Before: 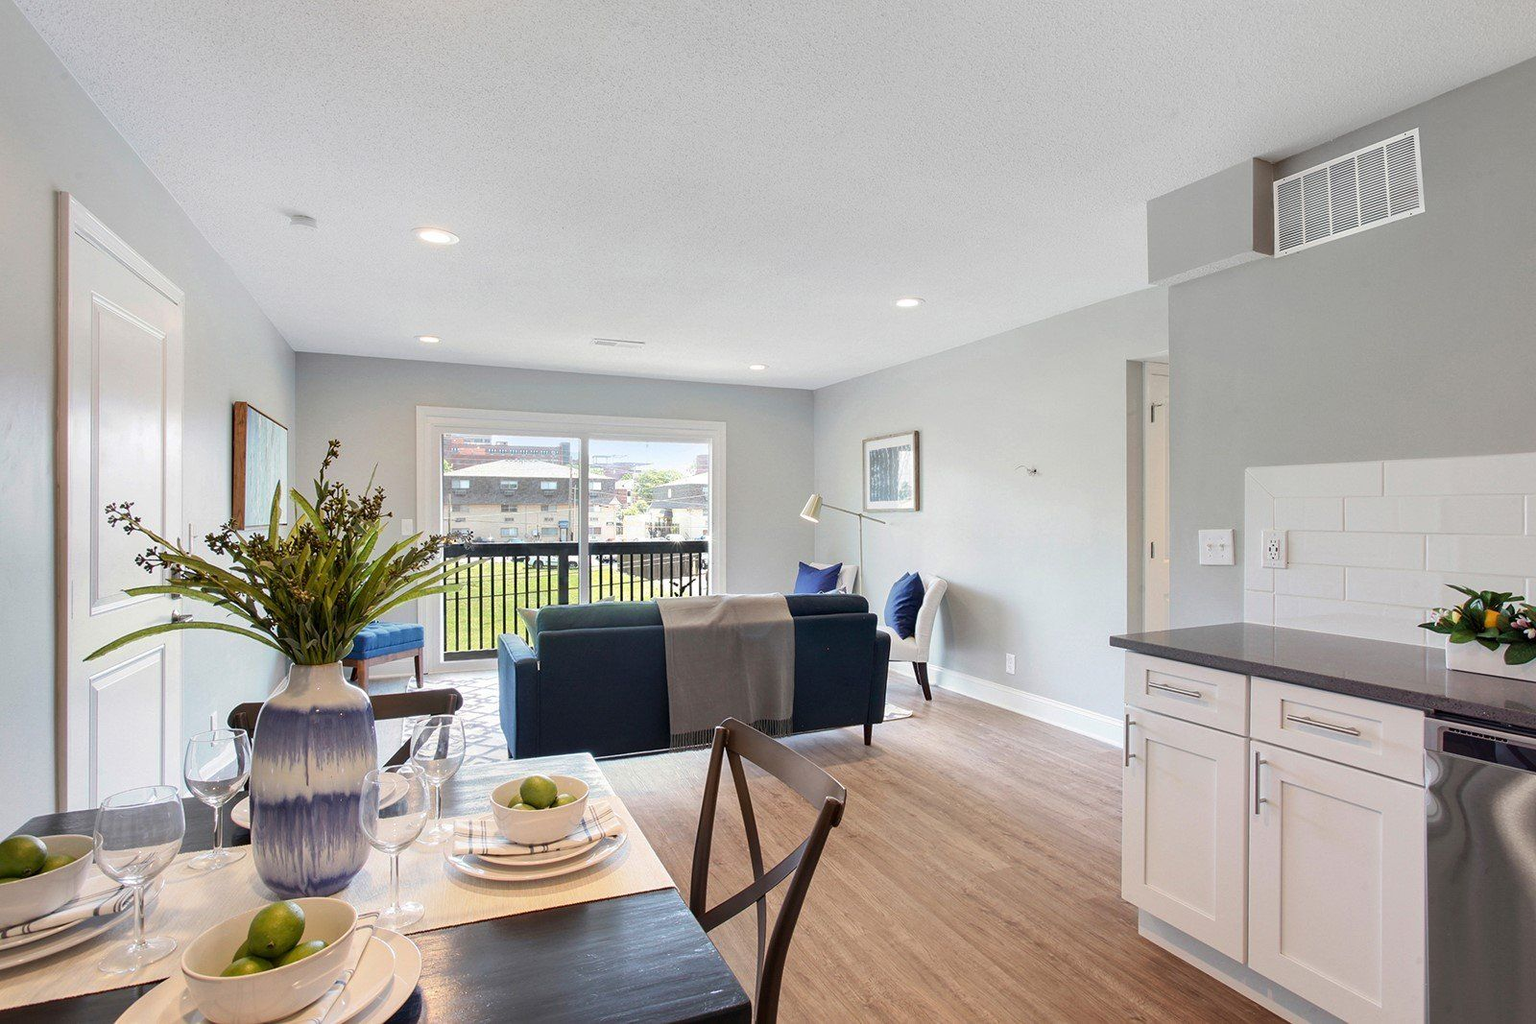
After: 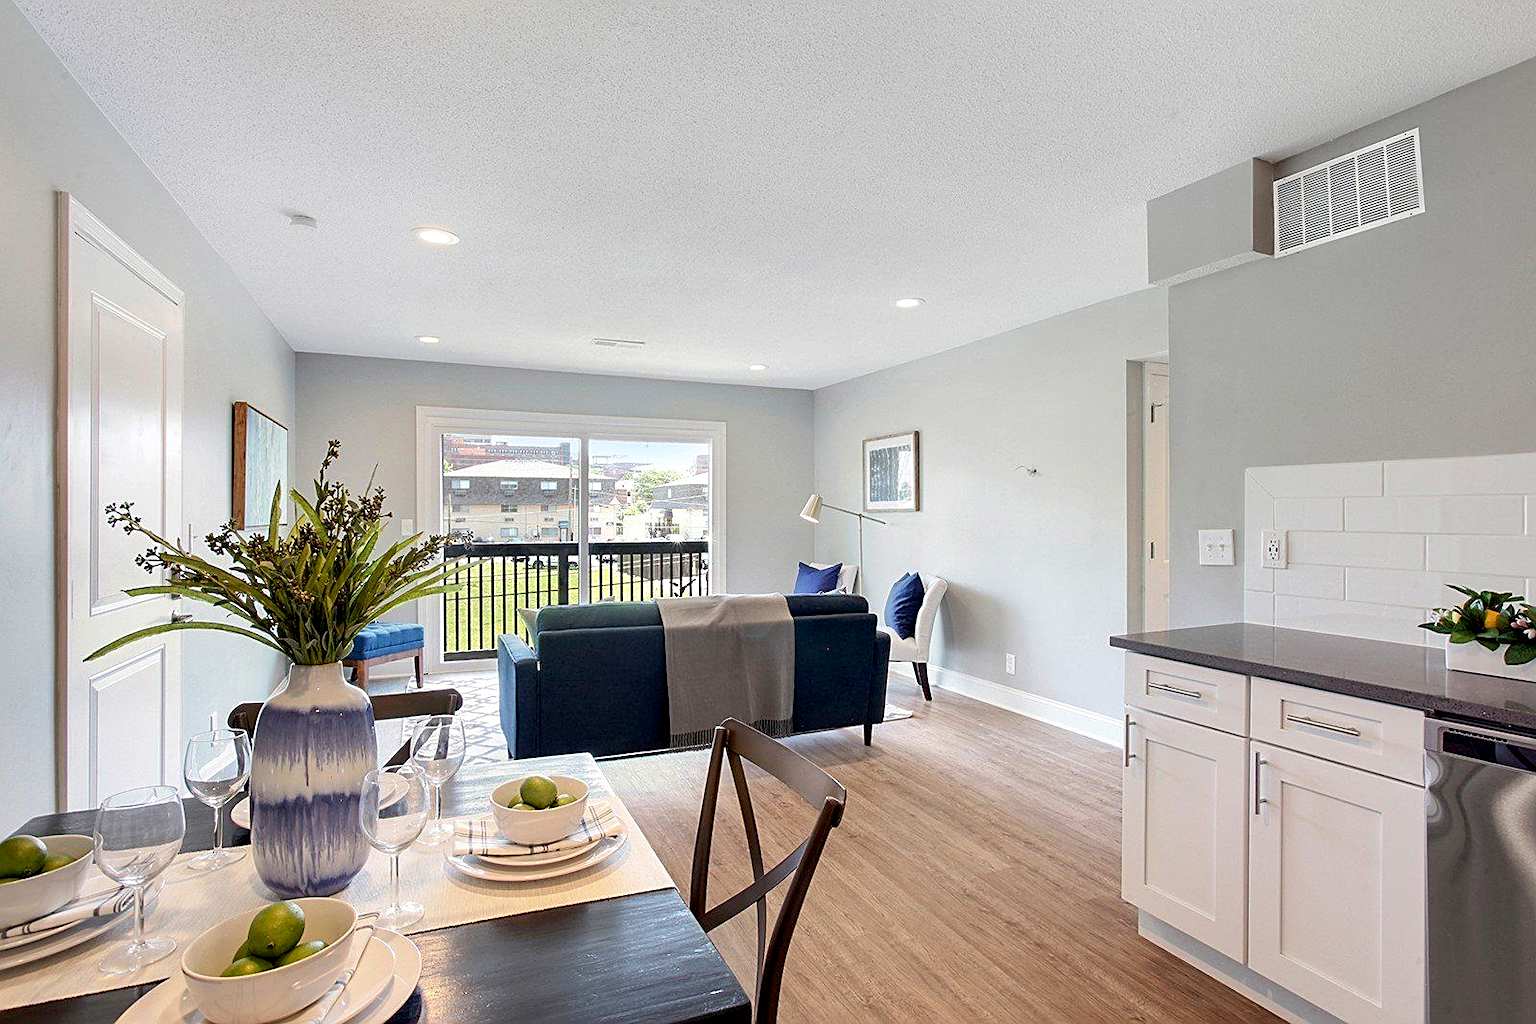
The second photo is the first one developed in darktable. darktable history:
sharpen: on, module defaults
exposure: black level correction 0.007, exposure 0.093 EV, compensate highlight preservation false
